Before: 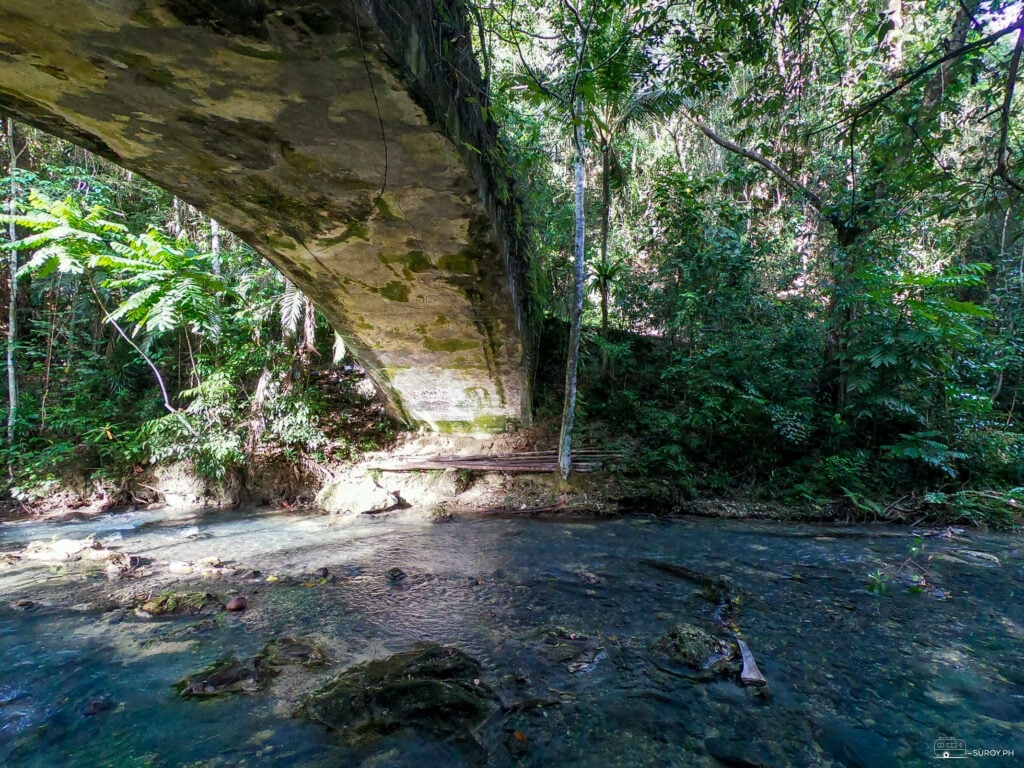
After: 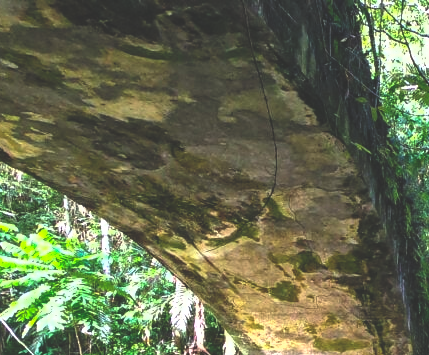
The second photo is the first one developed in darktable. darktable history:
shadows and highlights: shadows 29.61, highlights -30.47, low approximation 0.01, soften with gaussian
exposure: black level correction 0, exposure 1.173 EV, compensate exposure bias true, compensate highlight preservation false
crop and rotate: left 10.817%, top 0.062%, right 47.194%, bottom 53.626%
rgb curve: curves: ch0 [(0, 0.186) (0.314, 0.284) (0.775, 0.708) (1, 1)], compensate middle gray true, preserve colors none
